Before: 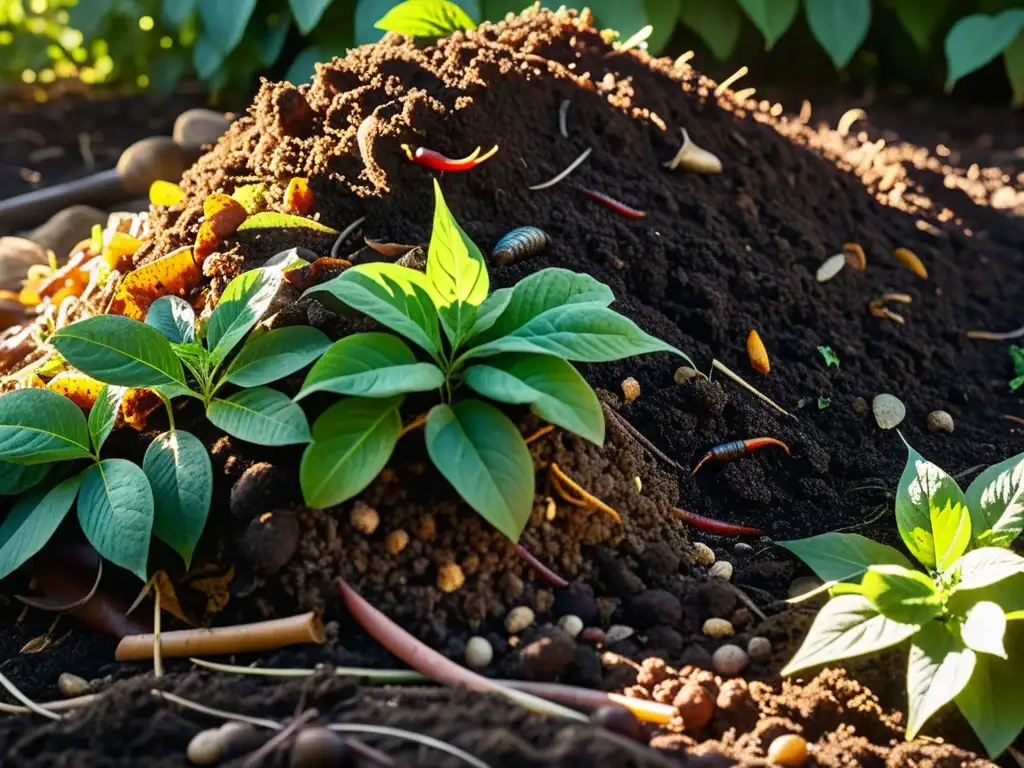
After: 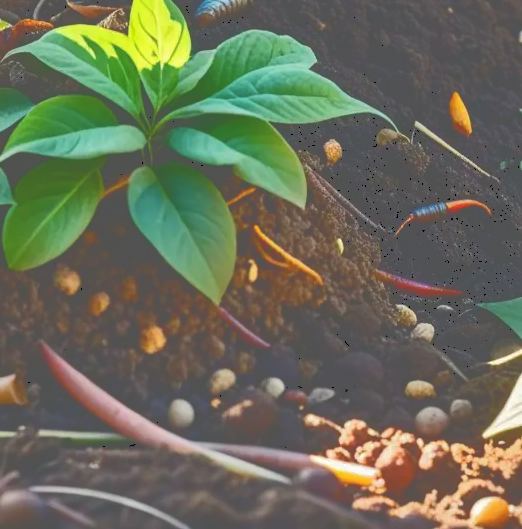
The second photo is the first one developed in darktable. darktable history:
crop and rotate: left 29.109%, top 31.032%, right 19.832%
tone curve: curves: ch0 [(0, 0) (0.003, 0.346) (0.011, 0.346) (0.025, 0.346) (0.044, 0.35) (0.069, 0.354) (0.1, 0.361) (0.136, 0.368) (0.177, 0.381) (0.224, 0.395) (0.277, 0.421) (0.335, 0.458) (0.399, 0.502) (0.468, 0.556) (0.543, 0.617) (0.623, 0.685) (0.709, 0.748) (0.801, 0.814) (0.898, 0.865) (1, 1)], color space Lab, independent channels, preserve colors none
